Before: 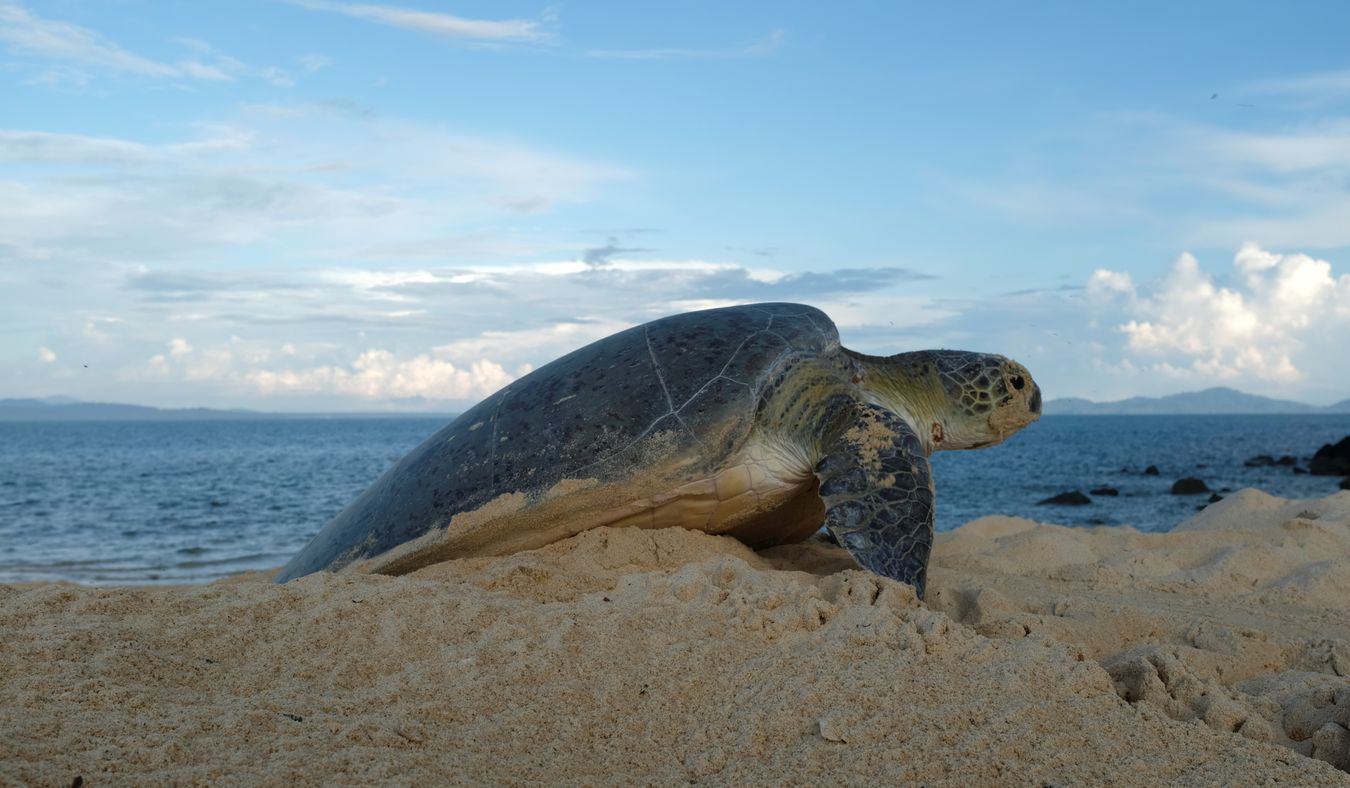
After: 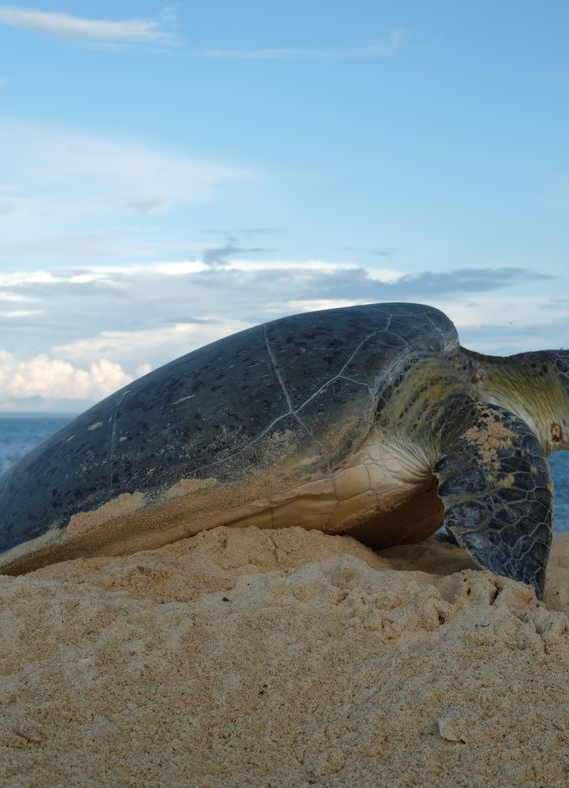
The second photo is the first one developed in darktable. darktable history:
crop: left 28.248%, right 29.578%
